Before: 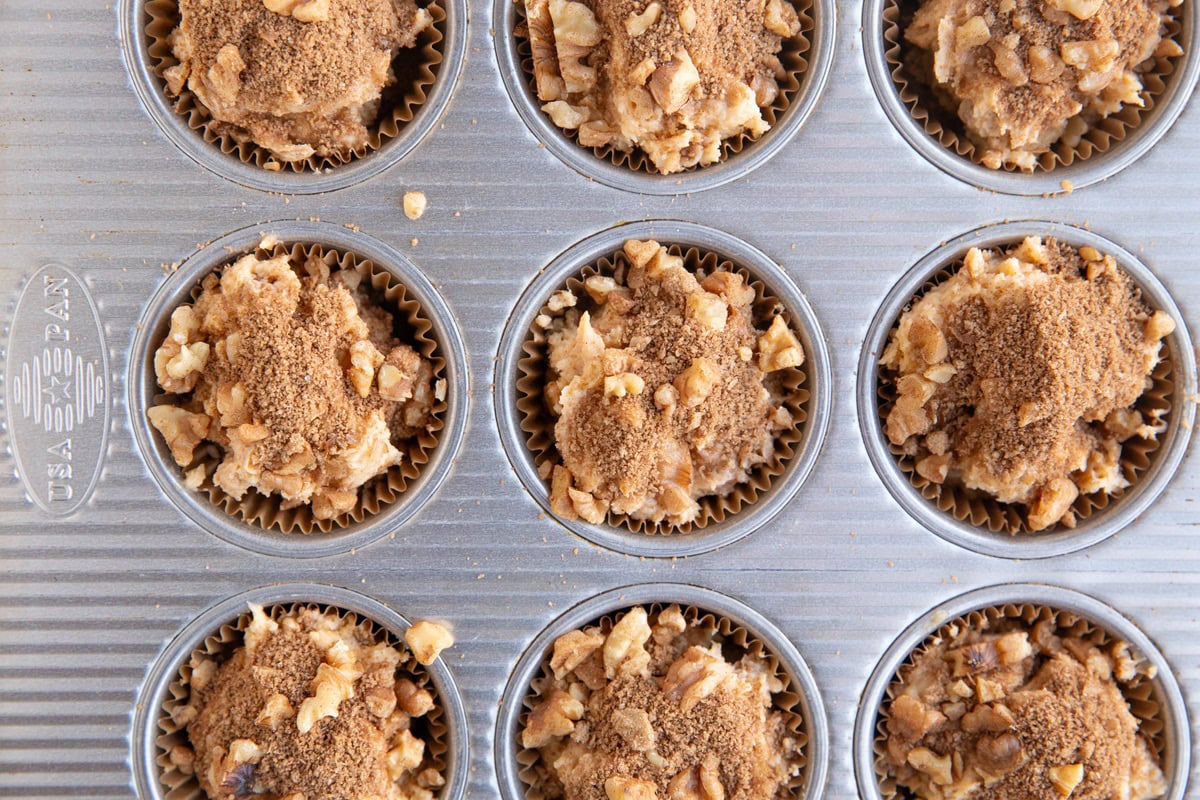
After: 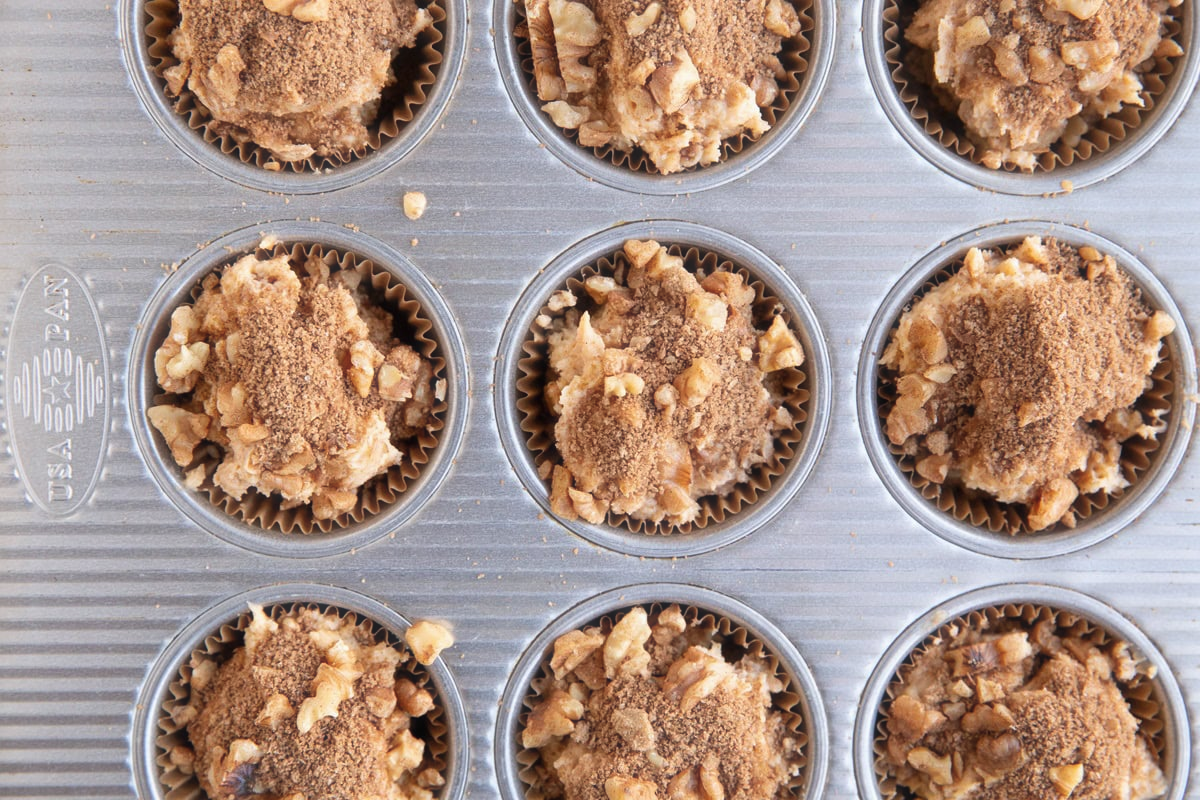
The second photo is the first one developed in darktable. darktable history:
haze removal: strength -0.11, compatibility mode true, adaptive false
